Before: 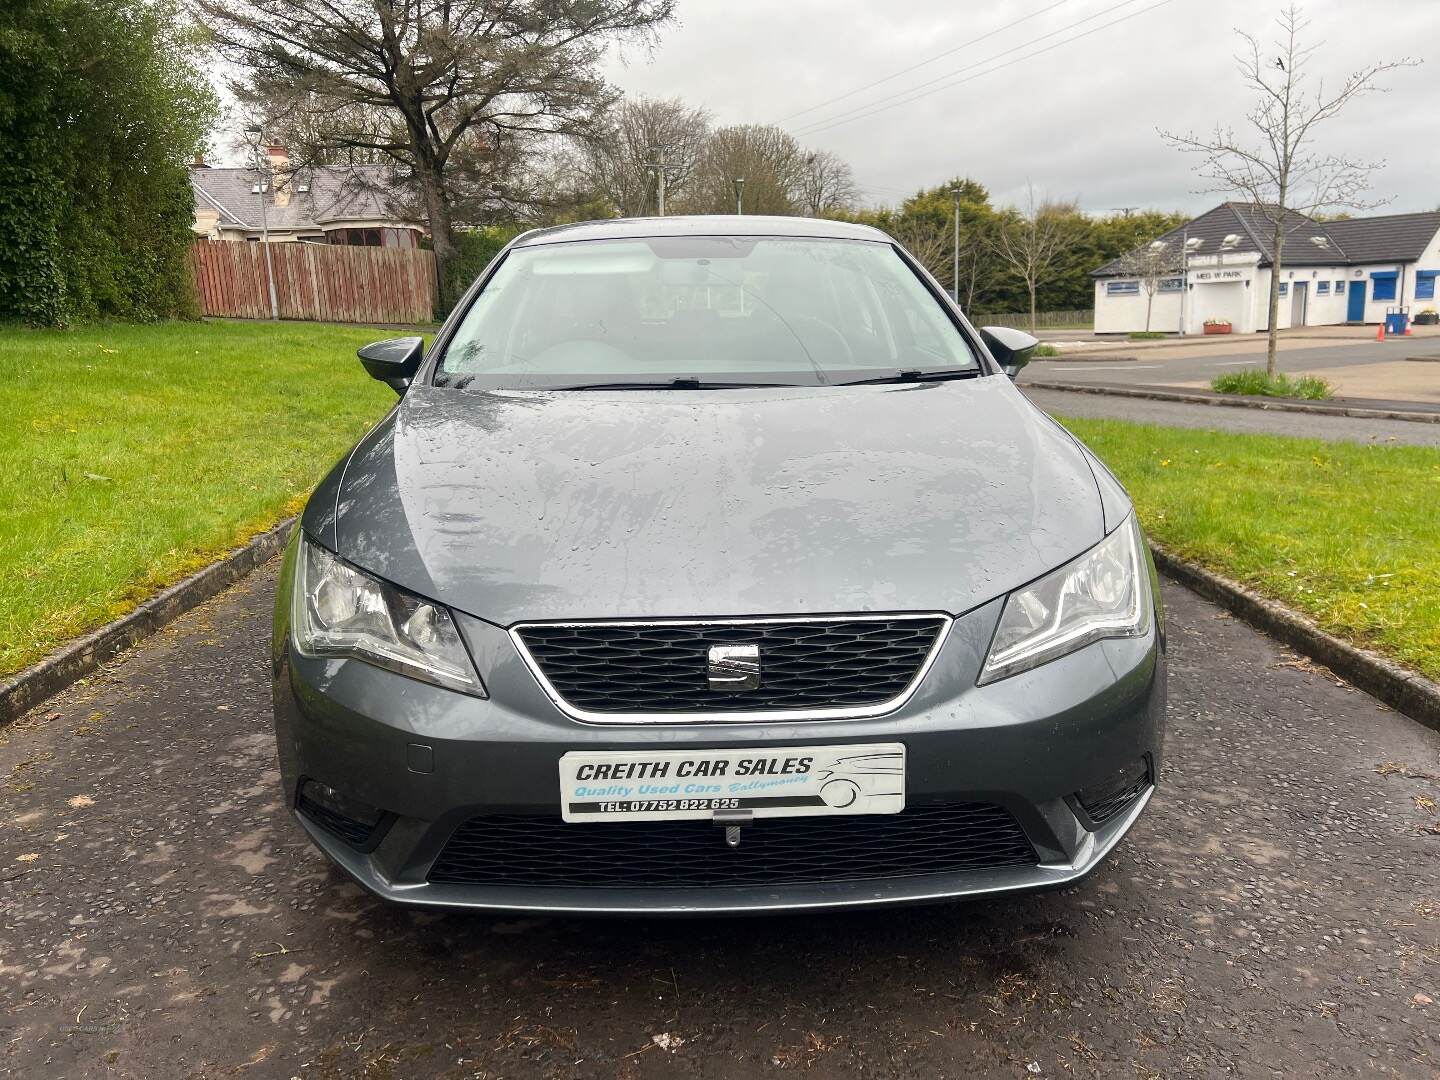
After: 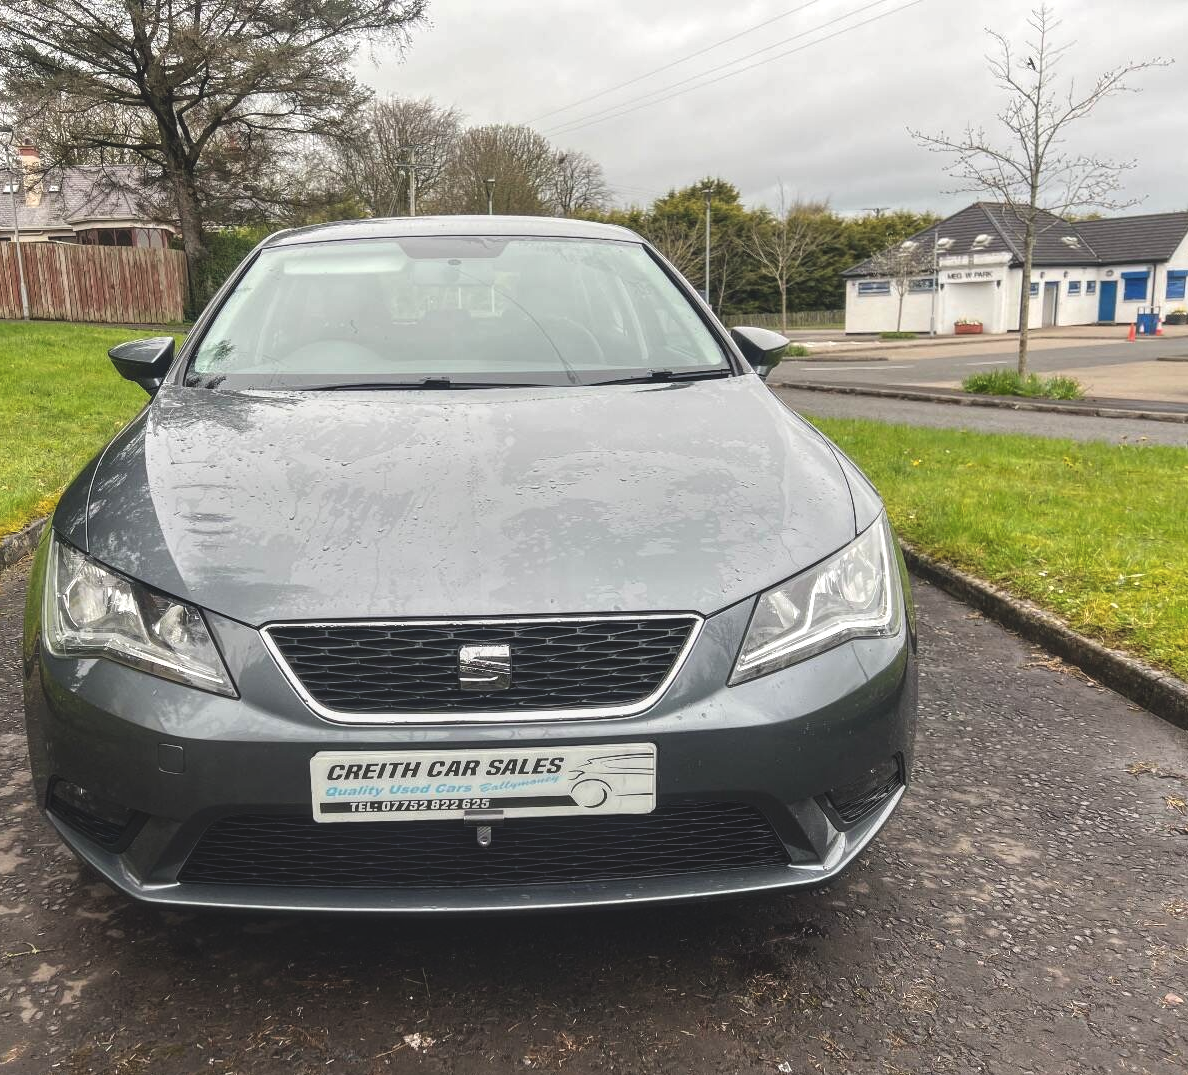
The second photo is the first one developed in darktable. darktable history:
exposure: black level correction -0.015, compensate highlight preservation false
local contrast: on, module defaults
crop: left 17.327%, bottom 0.043%
